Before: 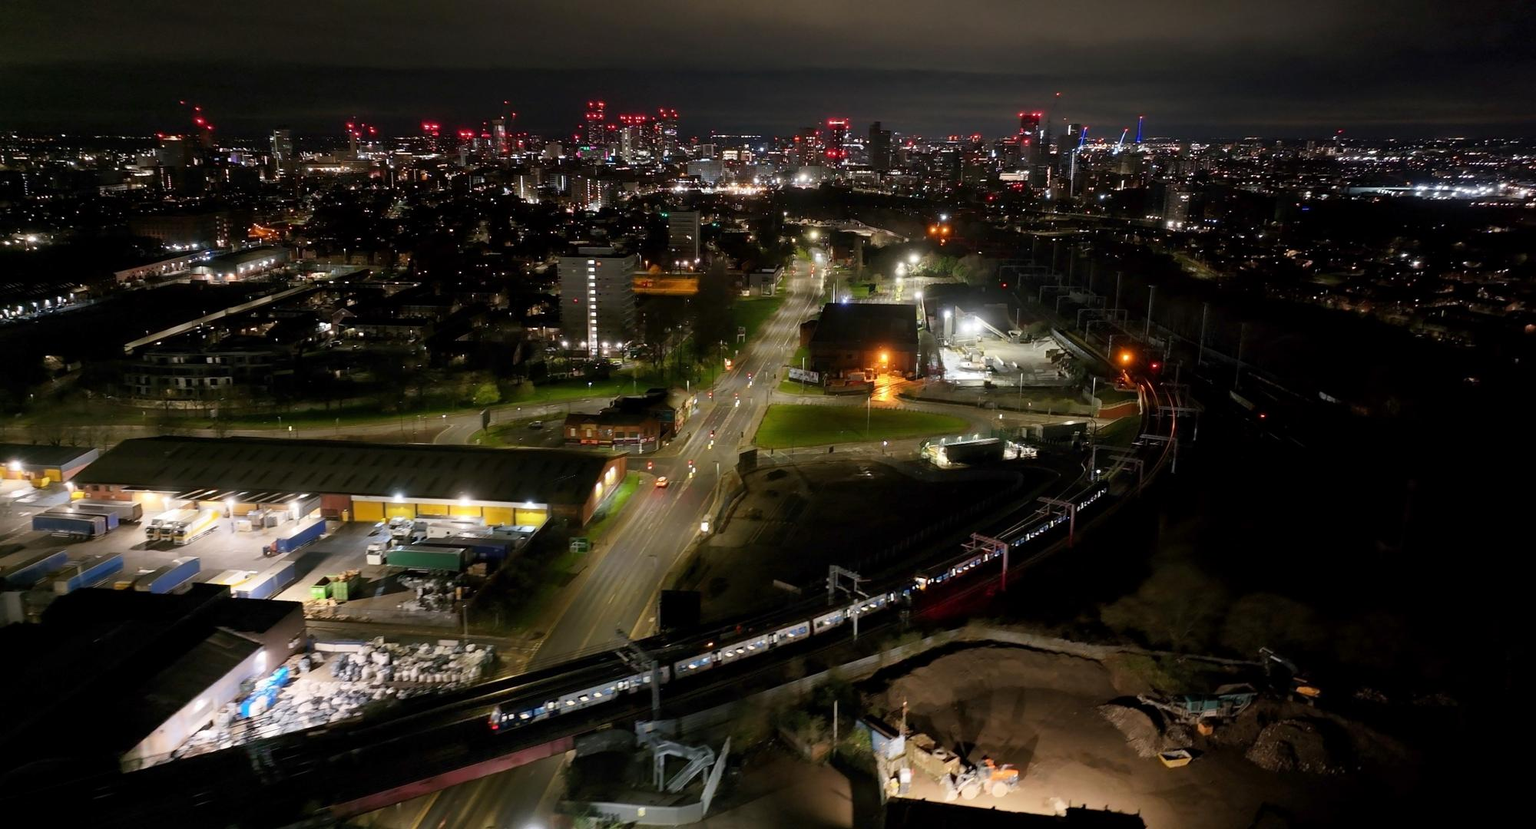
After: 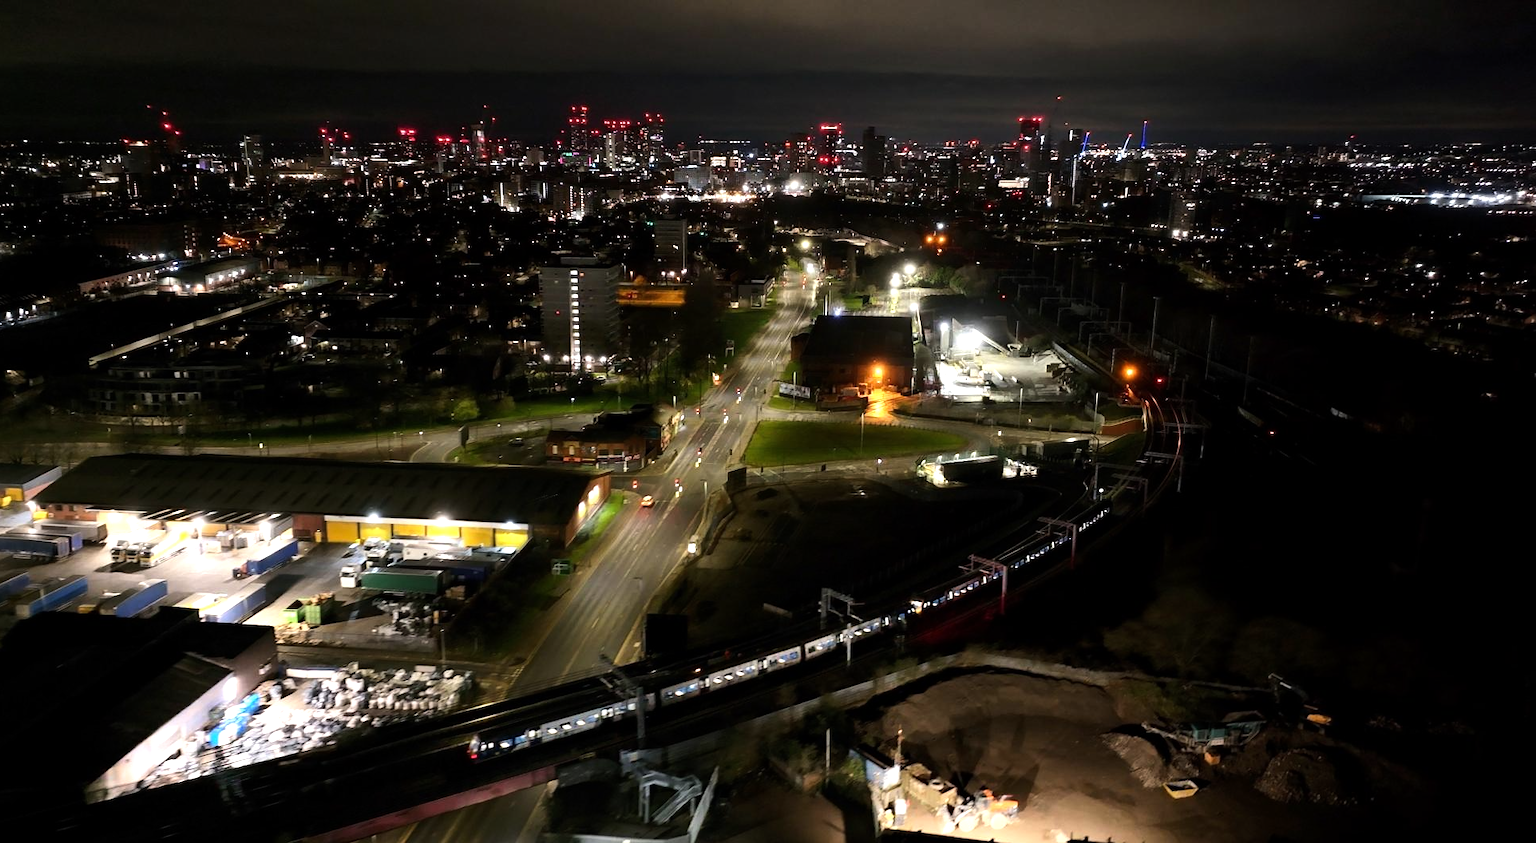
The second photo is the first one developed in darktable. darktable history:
tone equalizer: -8 EV -0.776 EV, -7 EV -0.7 EV, -6 EV -0.632 EV, -5 EV -0.387 EV, -3 EV 0.389 EV, -2 EV 0.6 EV, -1 EV 0.694 EV, +0 EV 0.74 EV, edges refinement/feathering 500, mask exposure compensation -1.57 EV, preserve details no
crop and rotate: left 2.585%, right 1.172%, bottom 2.061%
